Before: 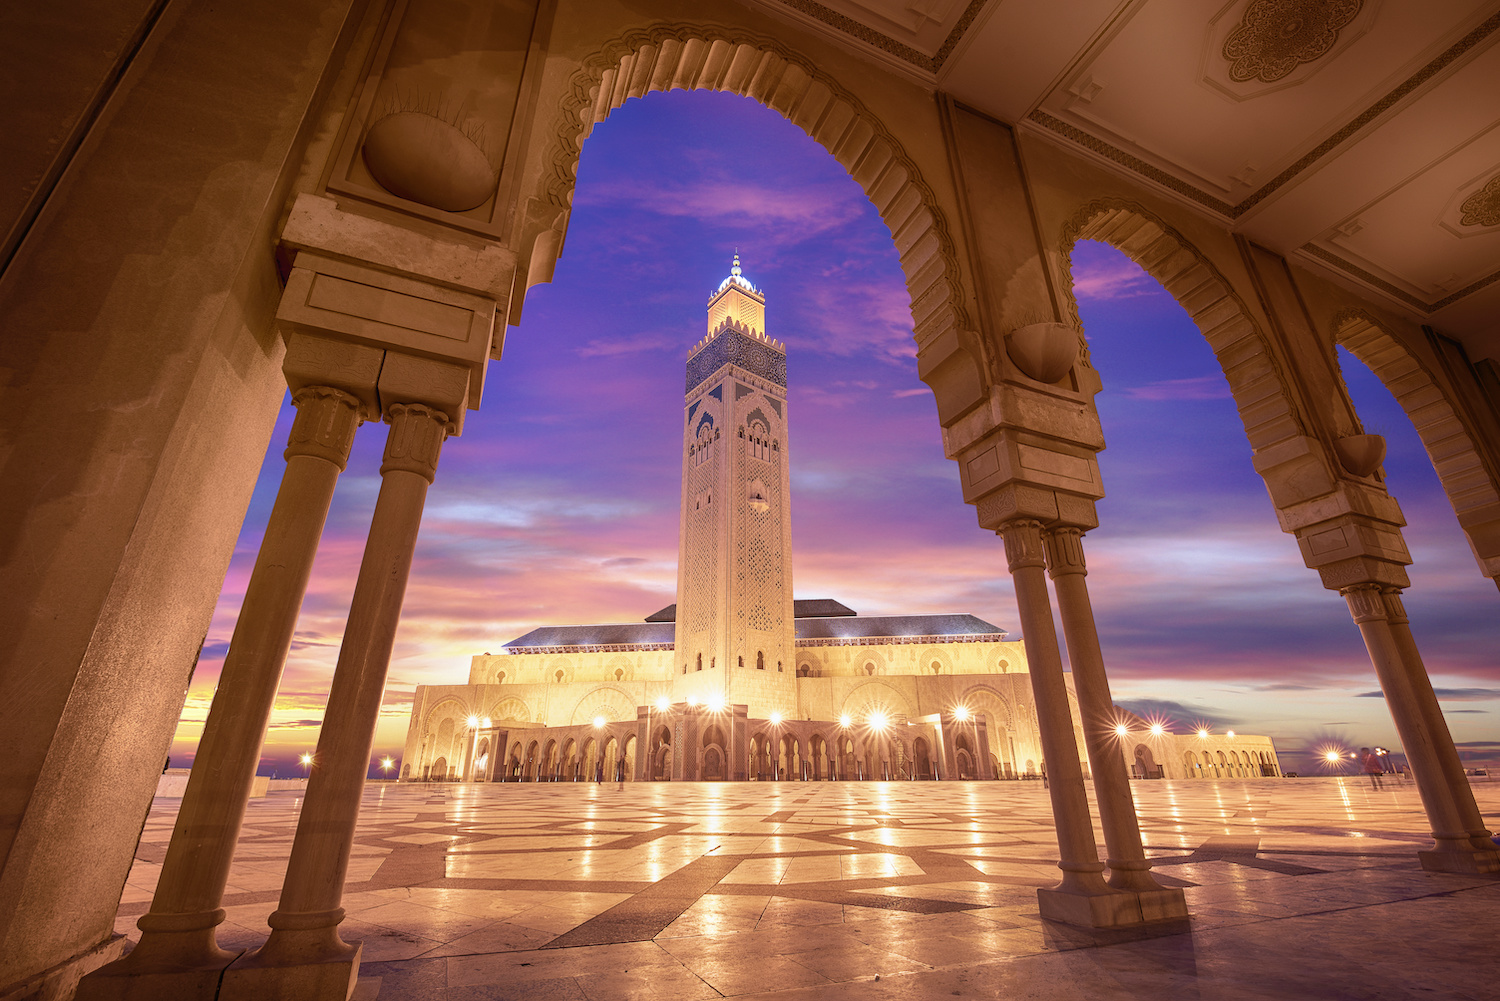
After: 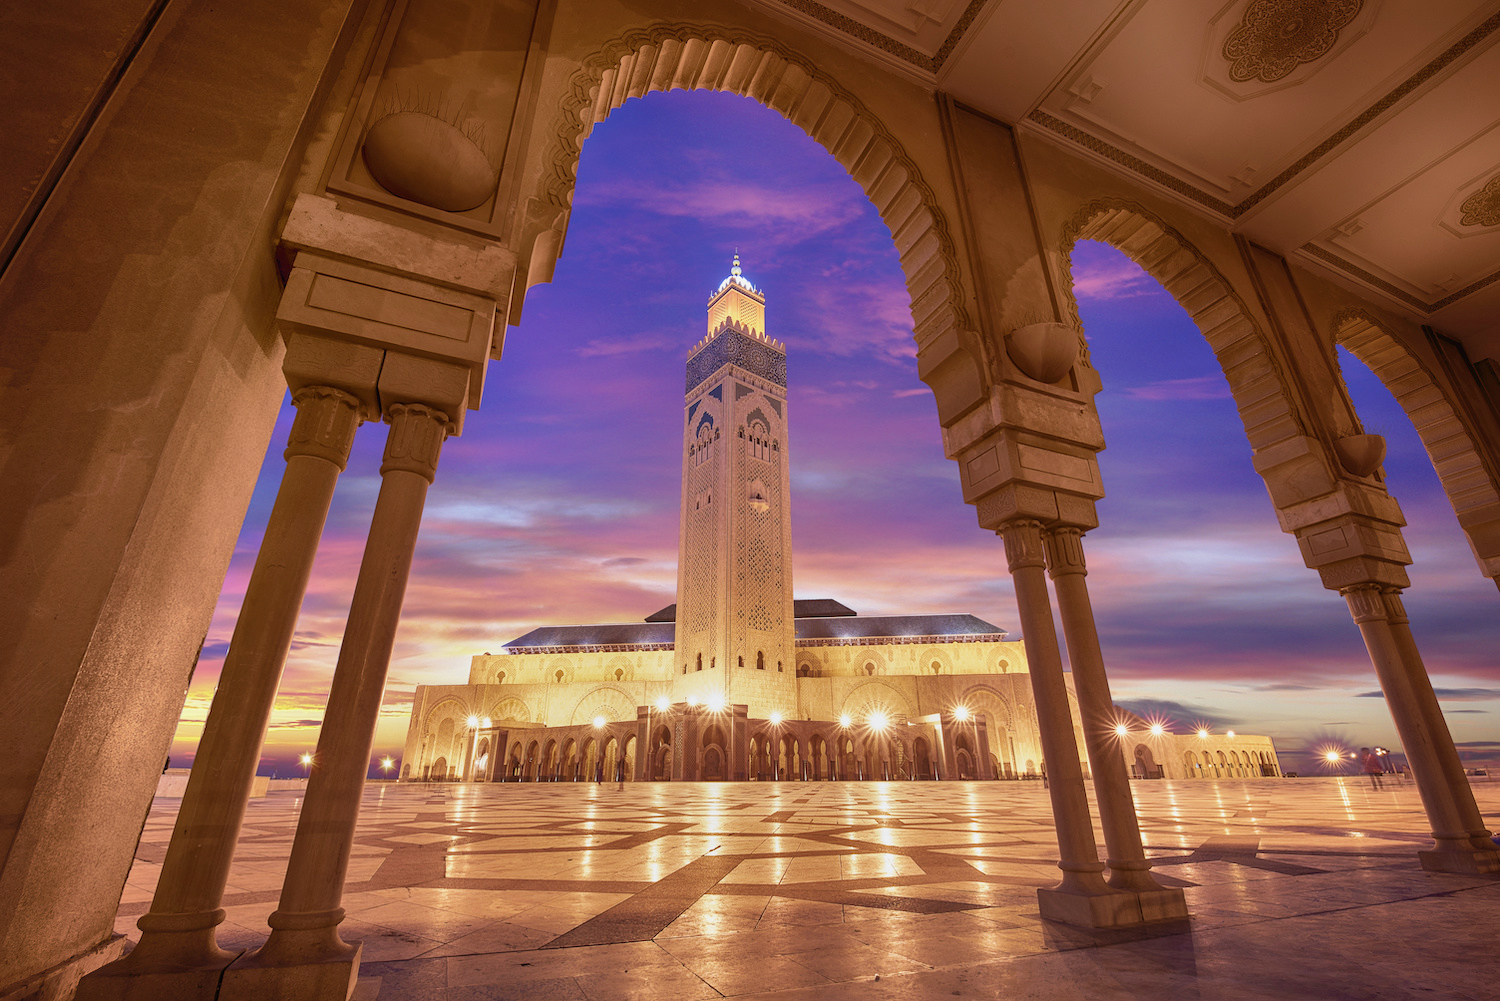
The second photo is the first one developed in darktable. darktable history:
shadows and highlights: white point adjustment -3.78, highlights -63.64, soften with gaussian
